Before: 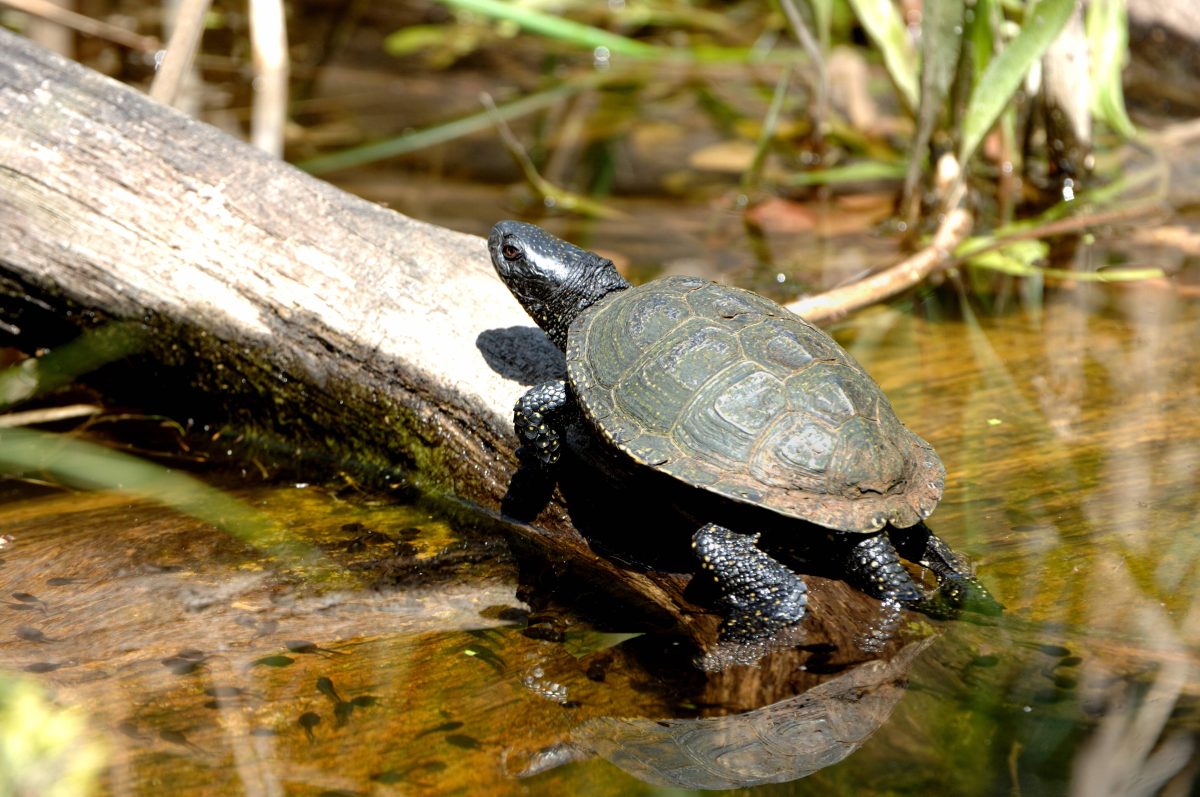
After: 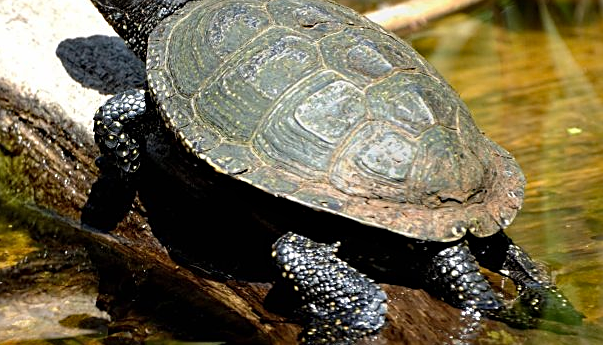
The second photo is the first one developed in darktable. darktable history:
crop: left 35.03%, top 36.625%, right 14.663%, bottom 20.057%
haze removal: compatibility mode true, adaptive false
sharpen: on, module defaults
